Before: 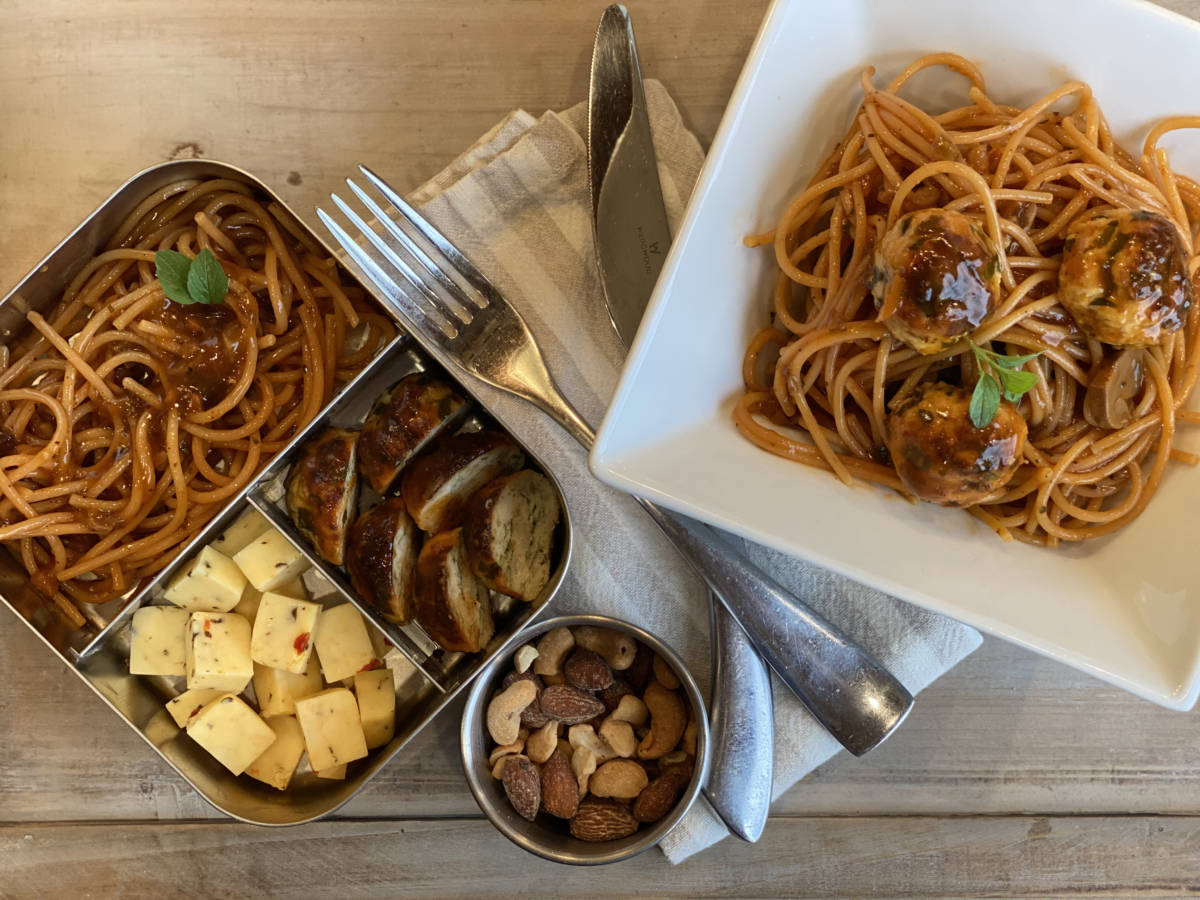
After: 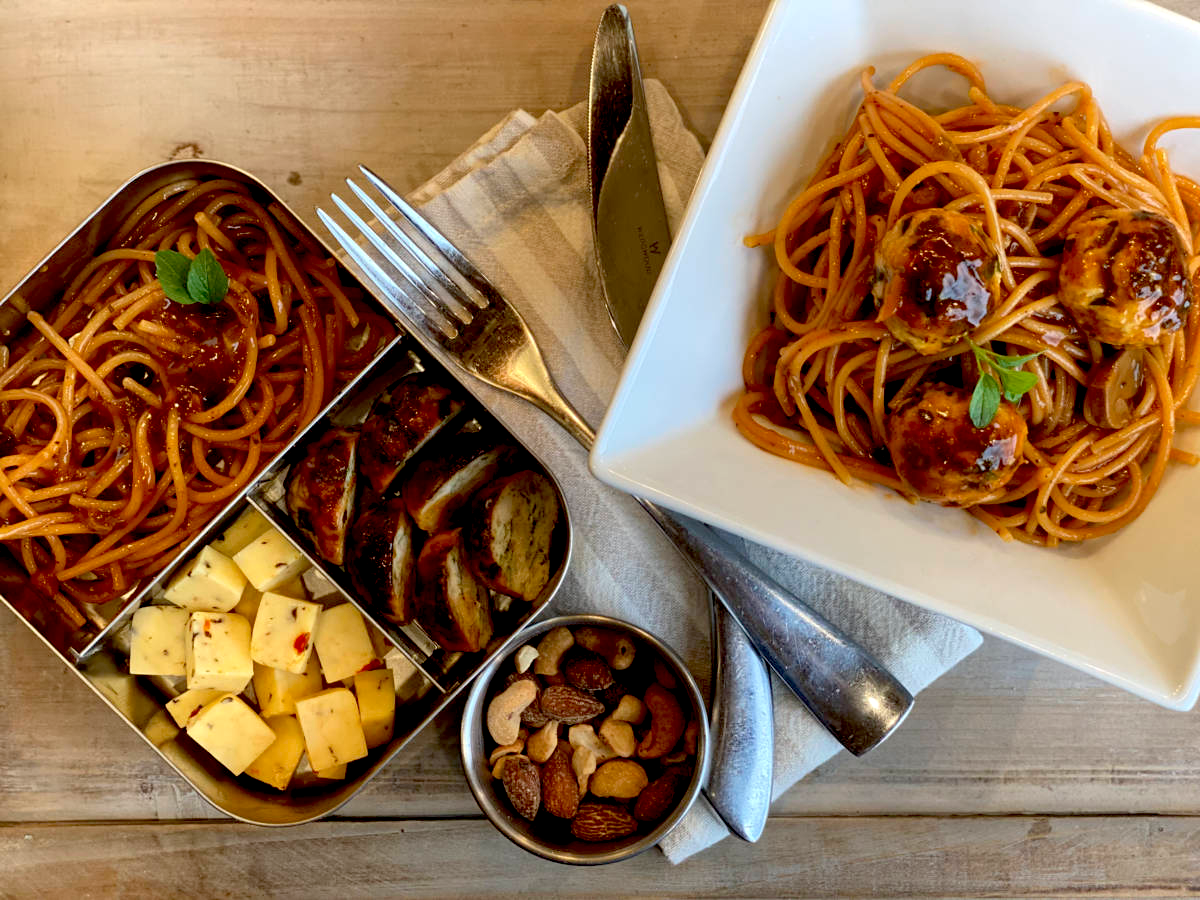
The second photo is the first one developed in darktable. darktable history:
exposure: black level correction 0.025, exposure 0.182 EV, compensate highlight preservation false
